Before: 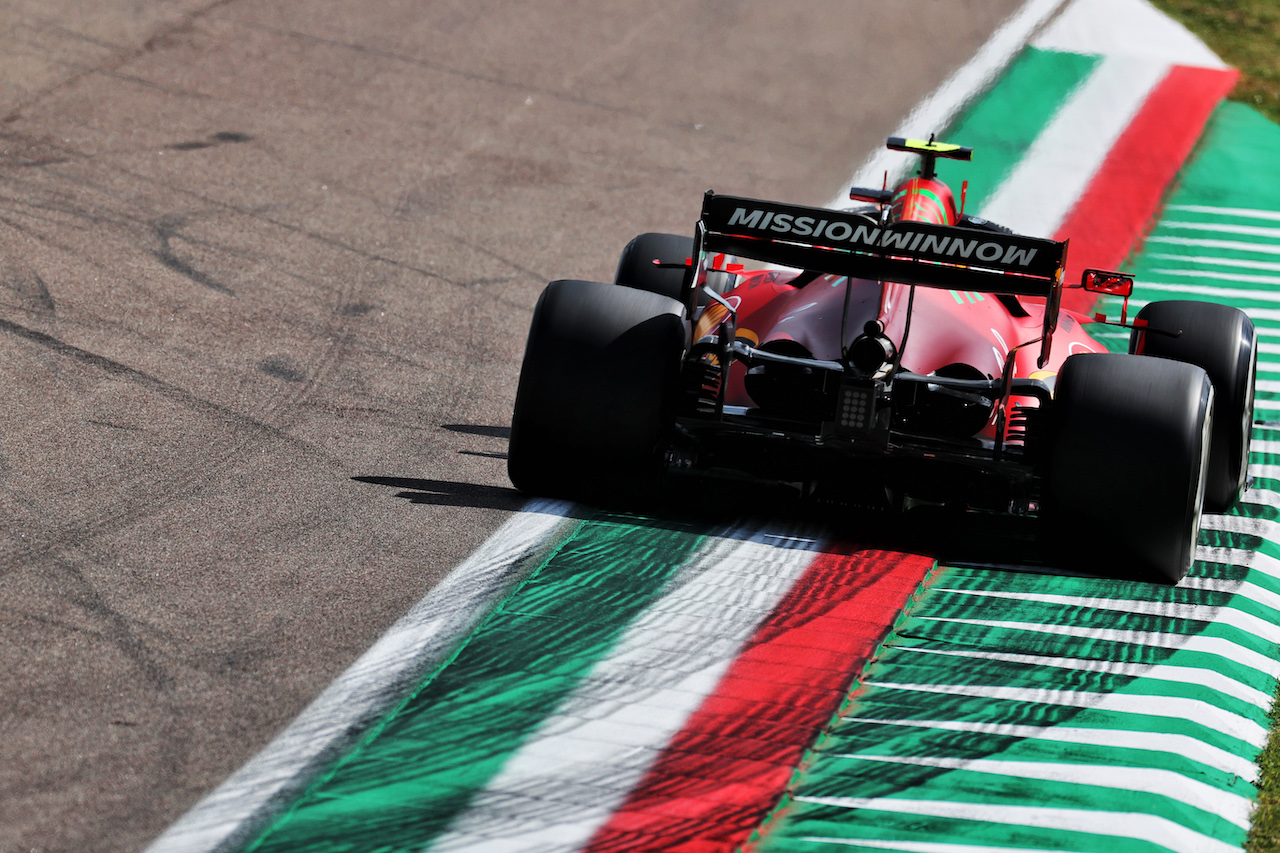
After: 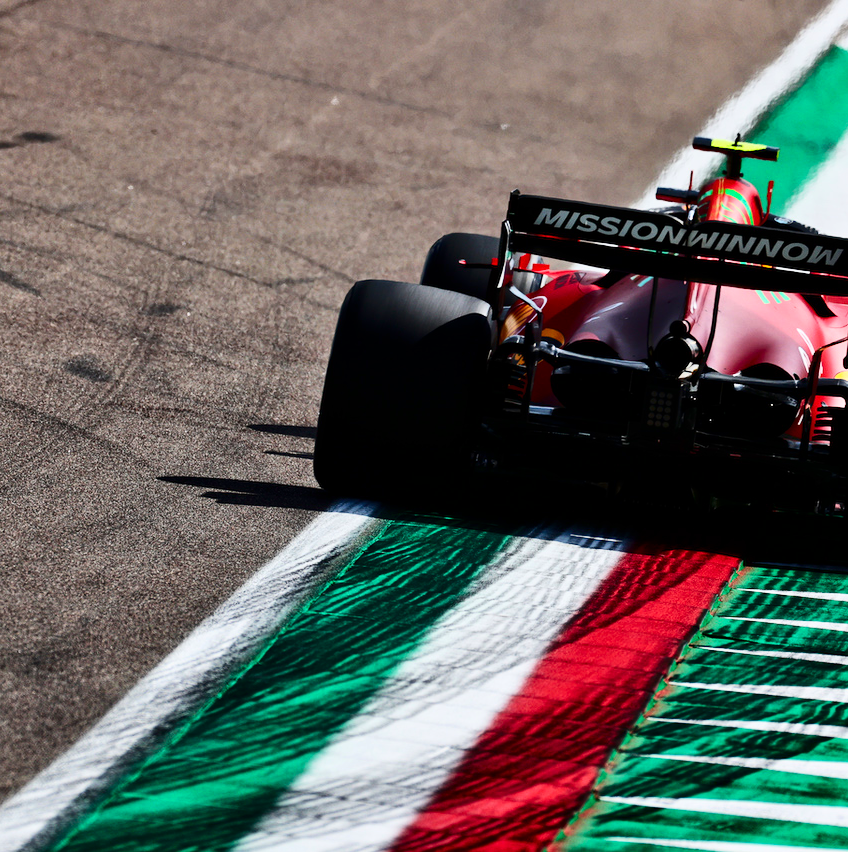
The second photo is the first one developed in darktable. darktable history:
contrast brightness saturation: contrast 0.322, brightness -0.083, saturation 0.166
crop and rotate: left 15.173%, right 18.51%
color zones: curves: ch1 [(0, 0.708) (0.088, 0.648) (0.245, 0.187) (0.429, 0.326) (0.571, 0.498) (0.714, 0.5) (0.857, 0.5) (1, 0.708)], mix -124%
